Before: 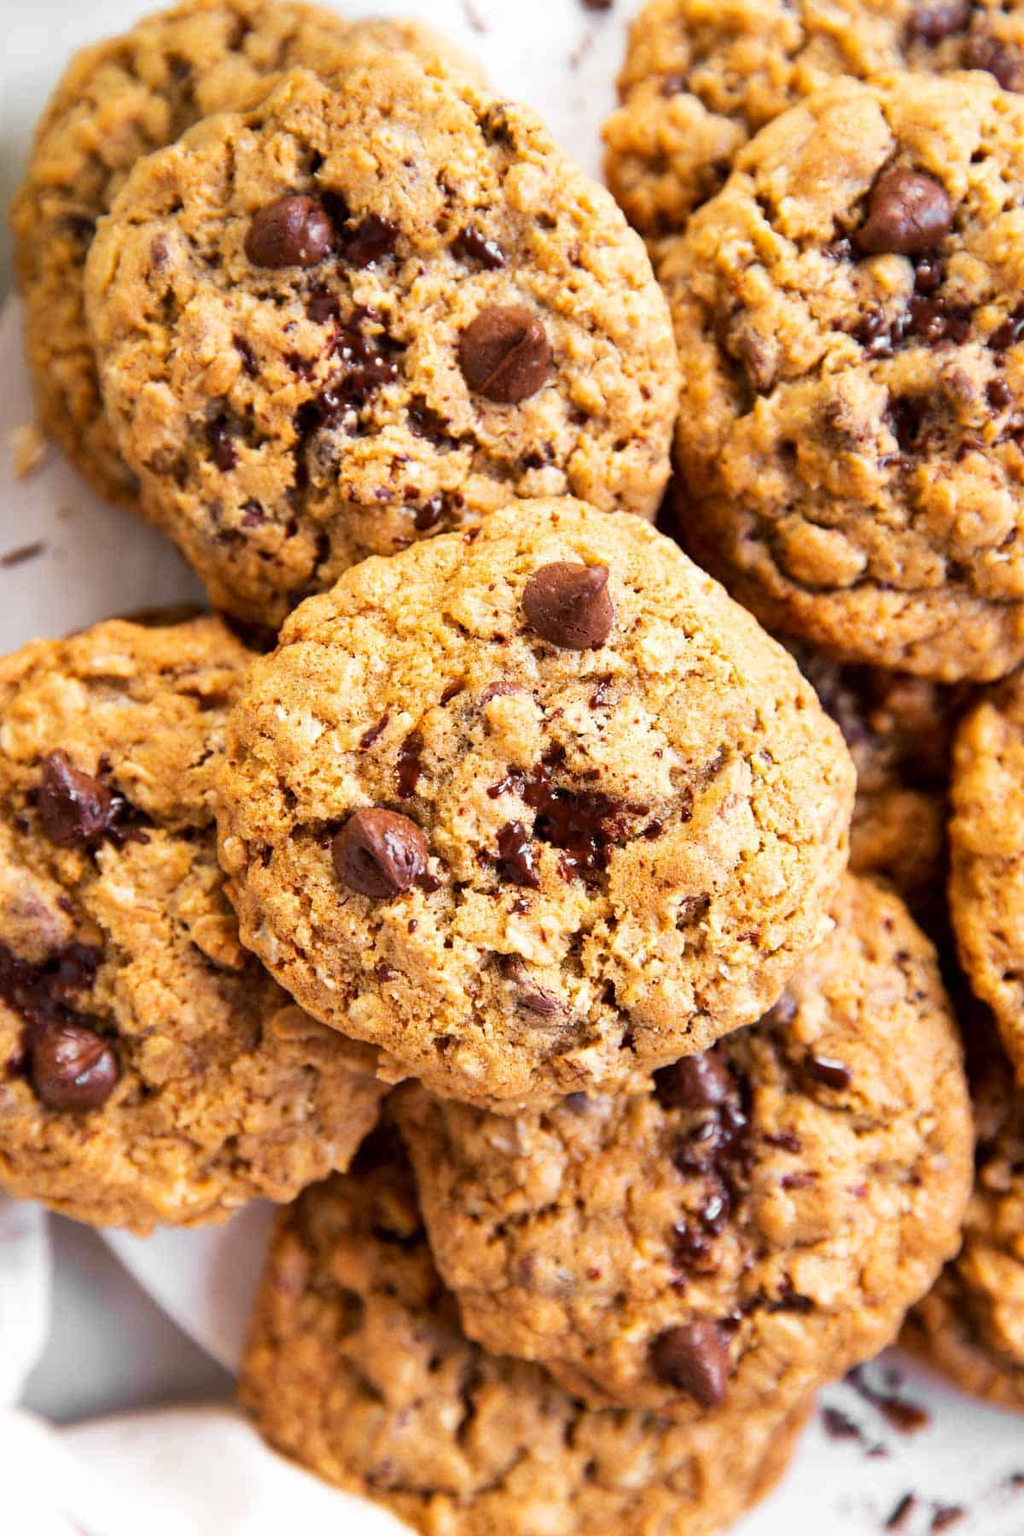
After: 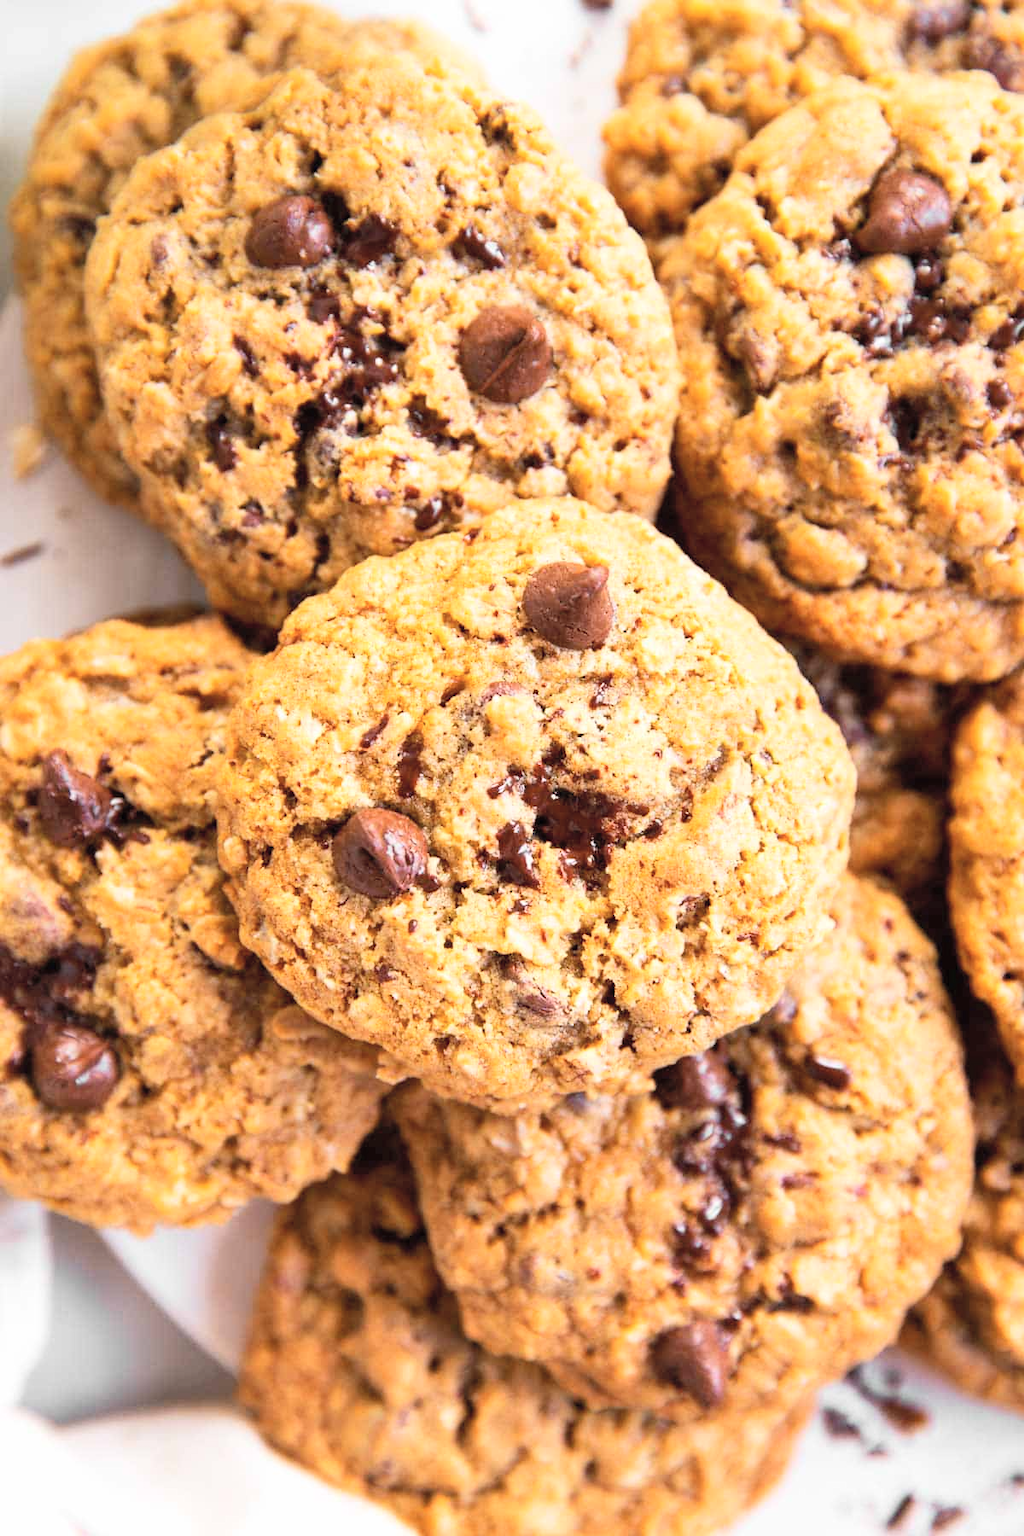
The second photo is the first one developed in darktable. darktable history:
contrast brightness saturation: contrast 0.138, brightness 0.229
